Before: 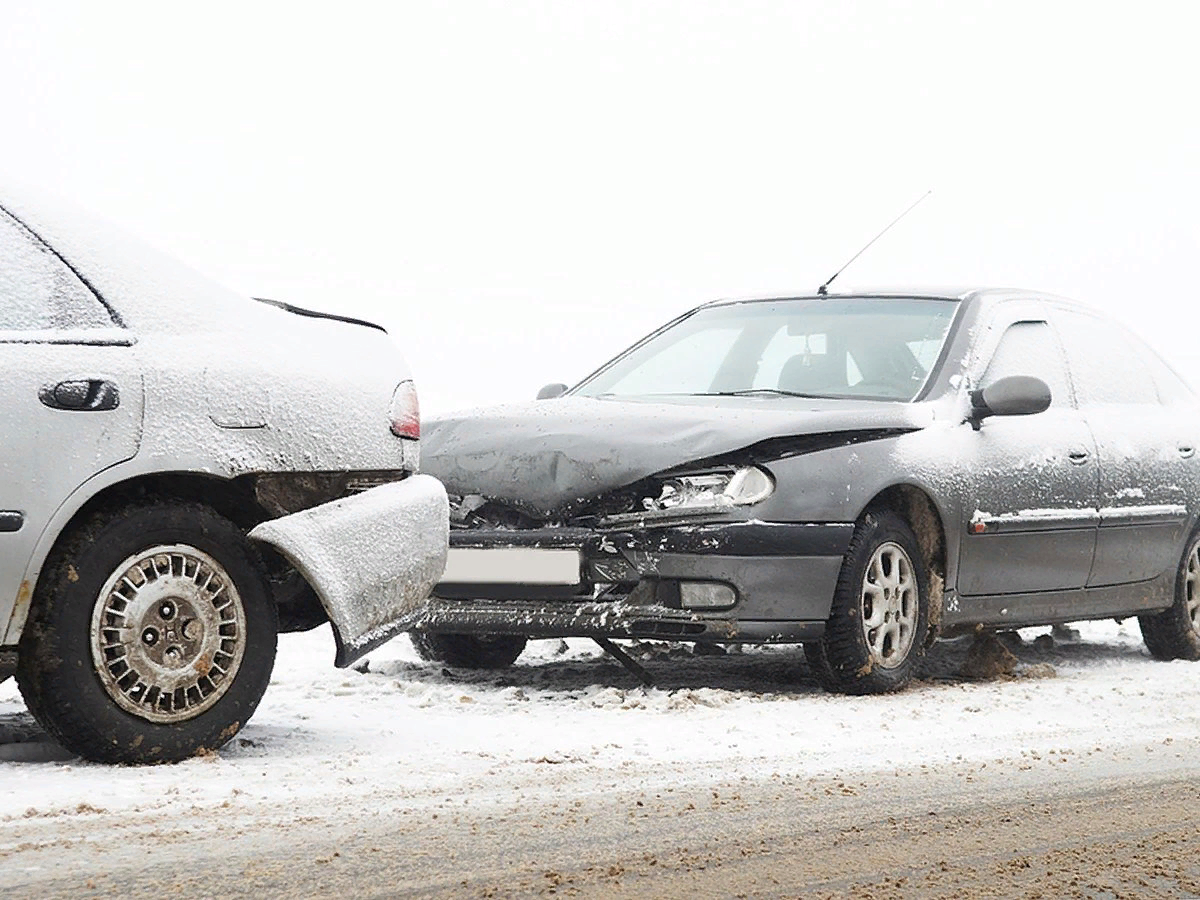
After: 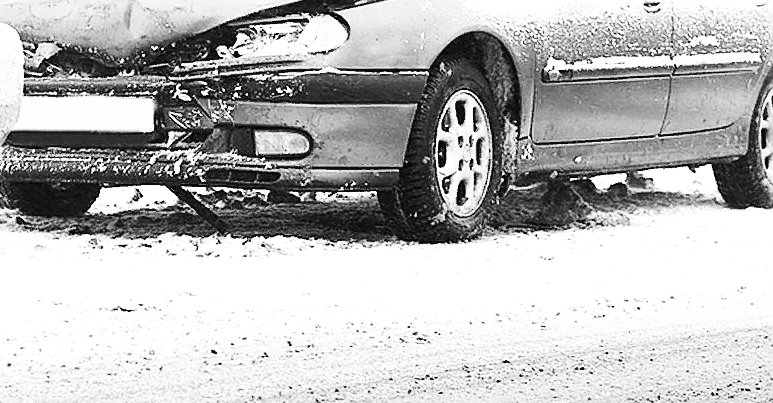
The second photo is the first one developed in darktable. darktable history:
color balance rgb: perceptual saturation grading › global saturation 20%, perceptual saturation grading › highlights -25%, perceptual saturation grading › shadows 50%
base curve: curves: ch0 [(0, 0.003) (0.001, 0.002) (0.006, 0.004) (0.02, 0.022) (0.048, 0.086) (0.094, 0.234) (0.162, 0.431) (0.258, 0.629) (0.385, 0.8) (0.548, 0.918) (0.751, 0.988) (1, 1)], preserve colors none
crop and rotate: left 35.509%, top 50.238%, bottom 4.934%
color calibration: output gray [0.18, 0.41, 0.41, 0], gray › normalize channels true, illuminant same as pipeline (D50), adaptation XYZ, x 0.346, y 0.359, gamut compression 0
tone equalizer: -8 EV -0.417 EV, -7 EV -0.389 EV, -6 EV -0.333 EV, -5 EV -0.222 EV, -3 EV 0.222 EV, -2 EV 0.333 EV, -1 EV 0.389 EV, +0 EV 0.417 EV, edges refinement/feathering 500, mask exposure compensation -1.57 EV, preserve details no
sharpen: on, module defaults
